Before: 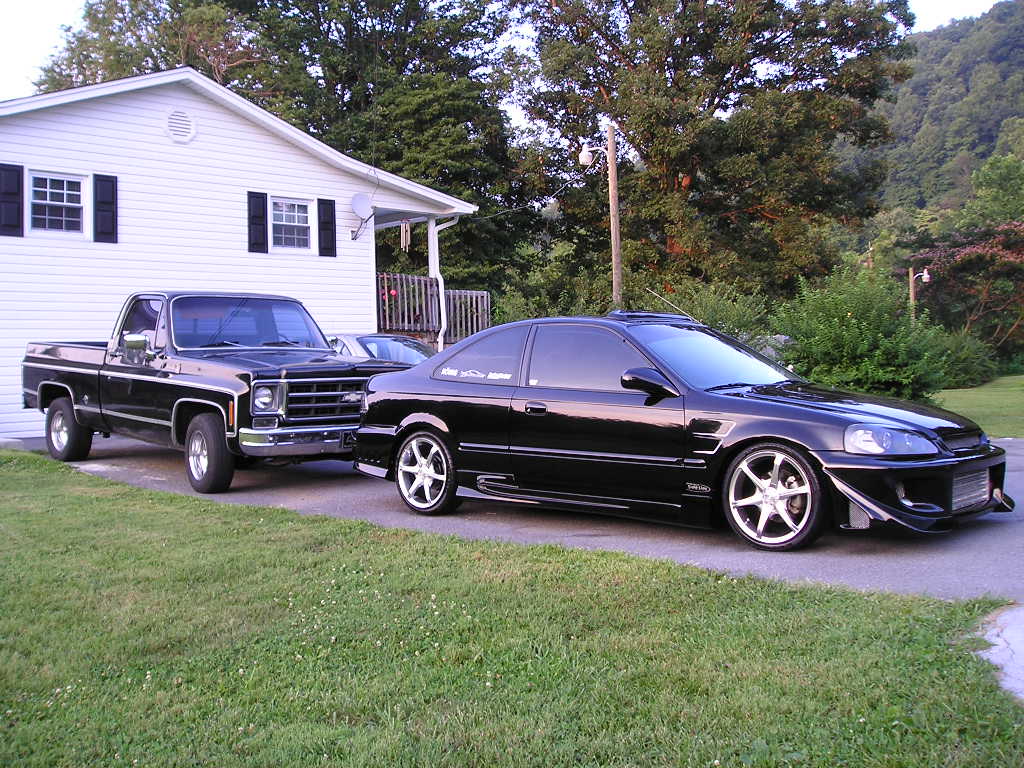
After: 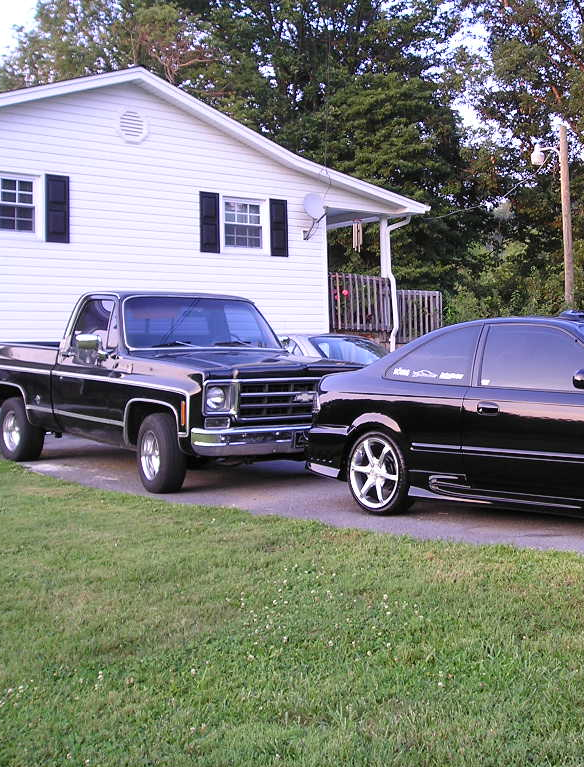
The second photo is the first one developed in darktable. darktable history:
tone equalizer: edges refinement/feathering 500, mask exposure compensation -1.57 EV, preserve details no
crop: left 4.757%, right 38.158%
